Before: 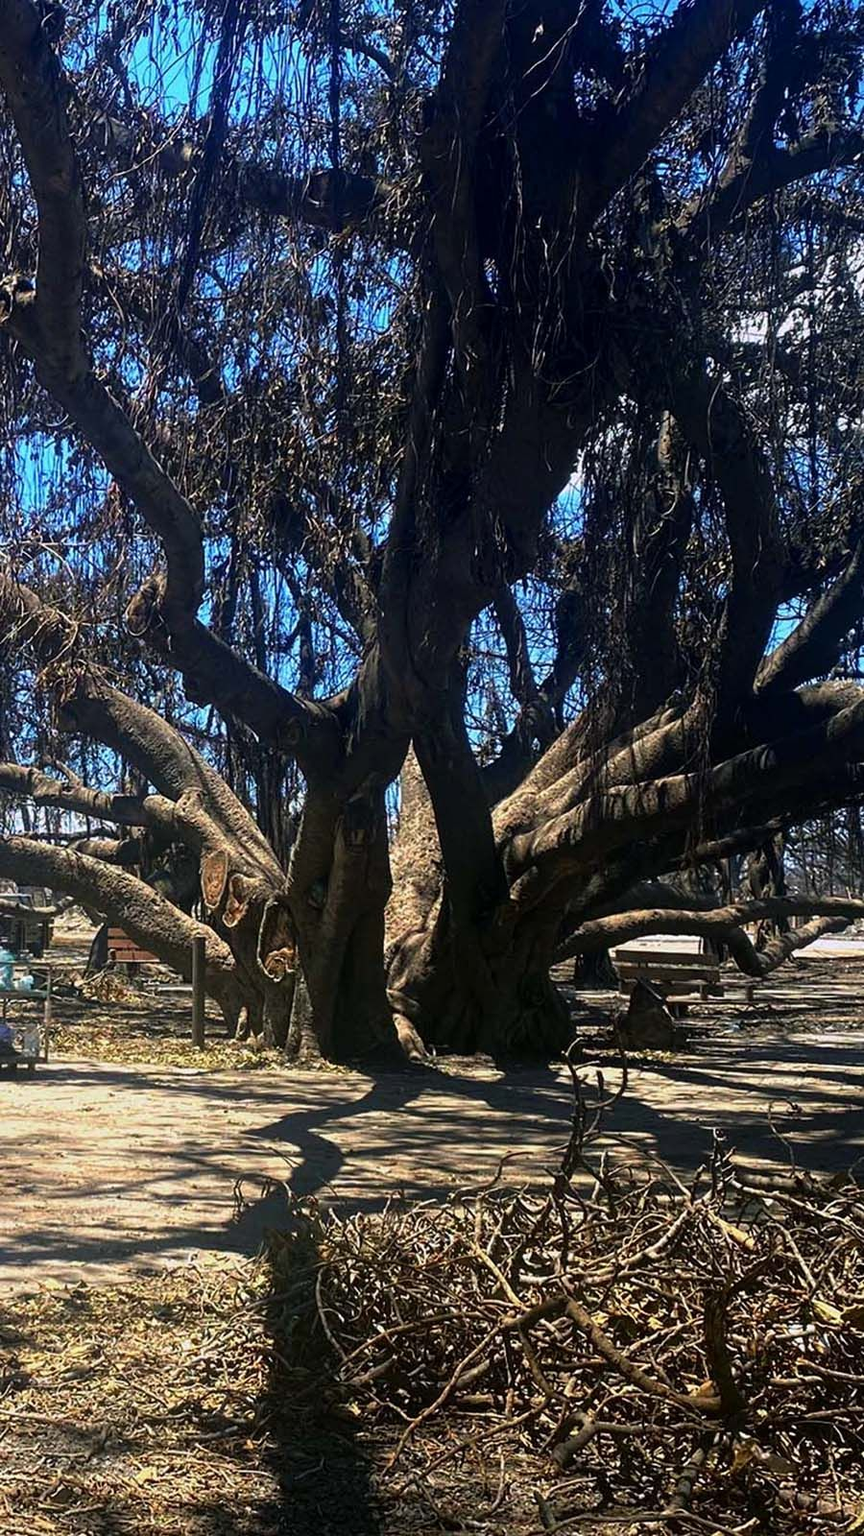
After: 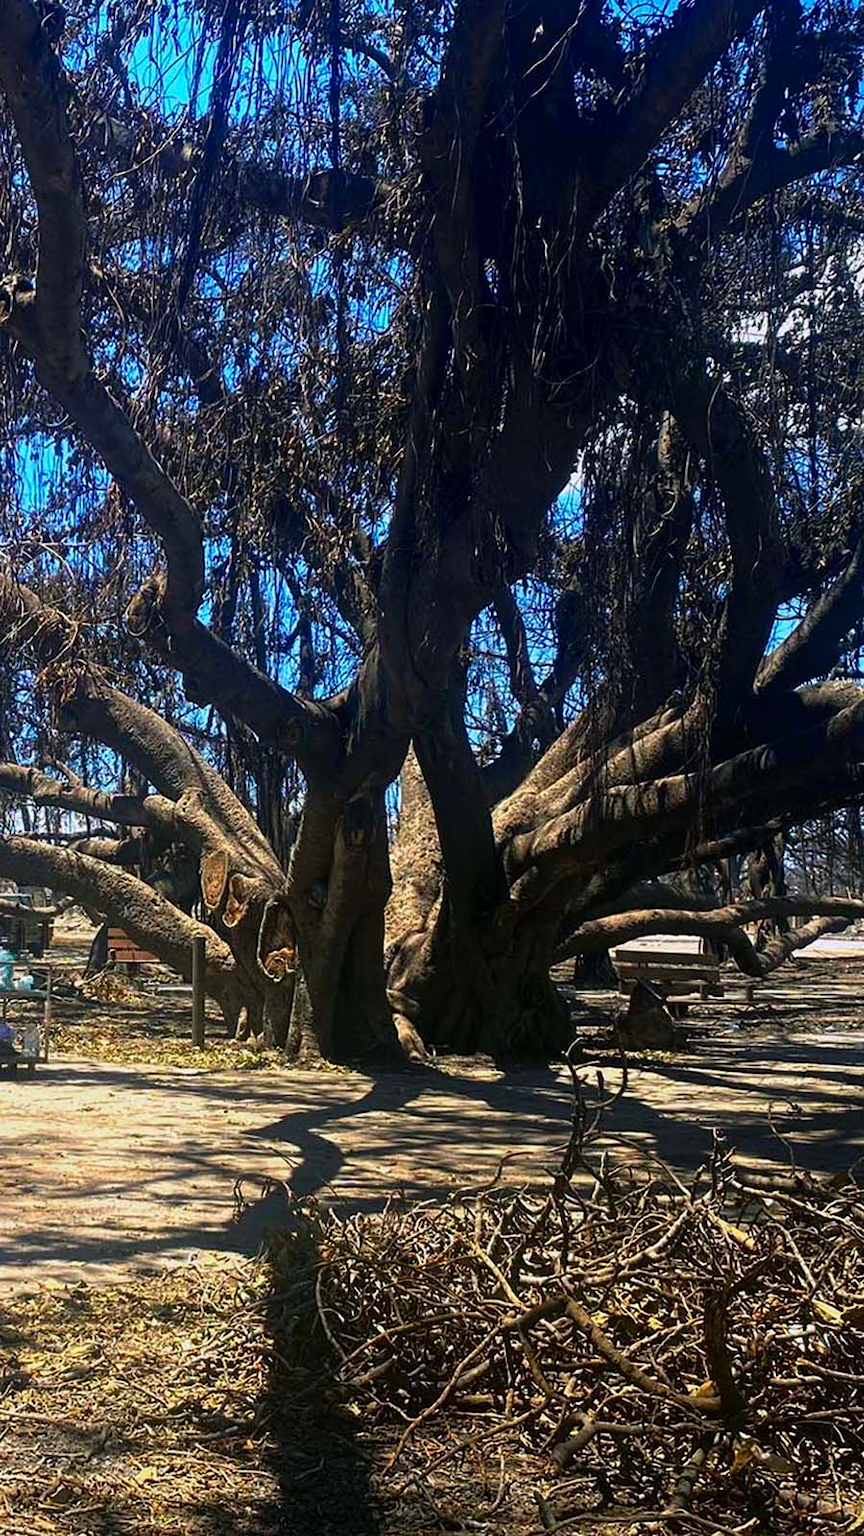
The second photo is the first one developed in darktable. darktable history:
color balance rgb: linear chroma grading › global chroma 15.569%, perceptual saturation grading › global saturation 0.848%
